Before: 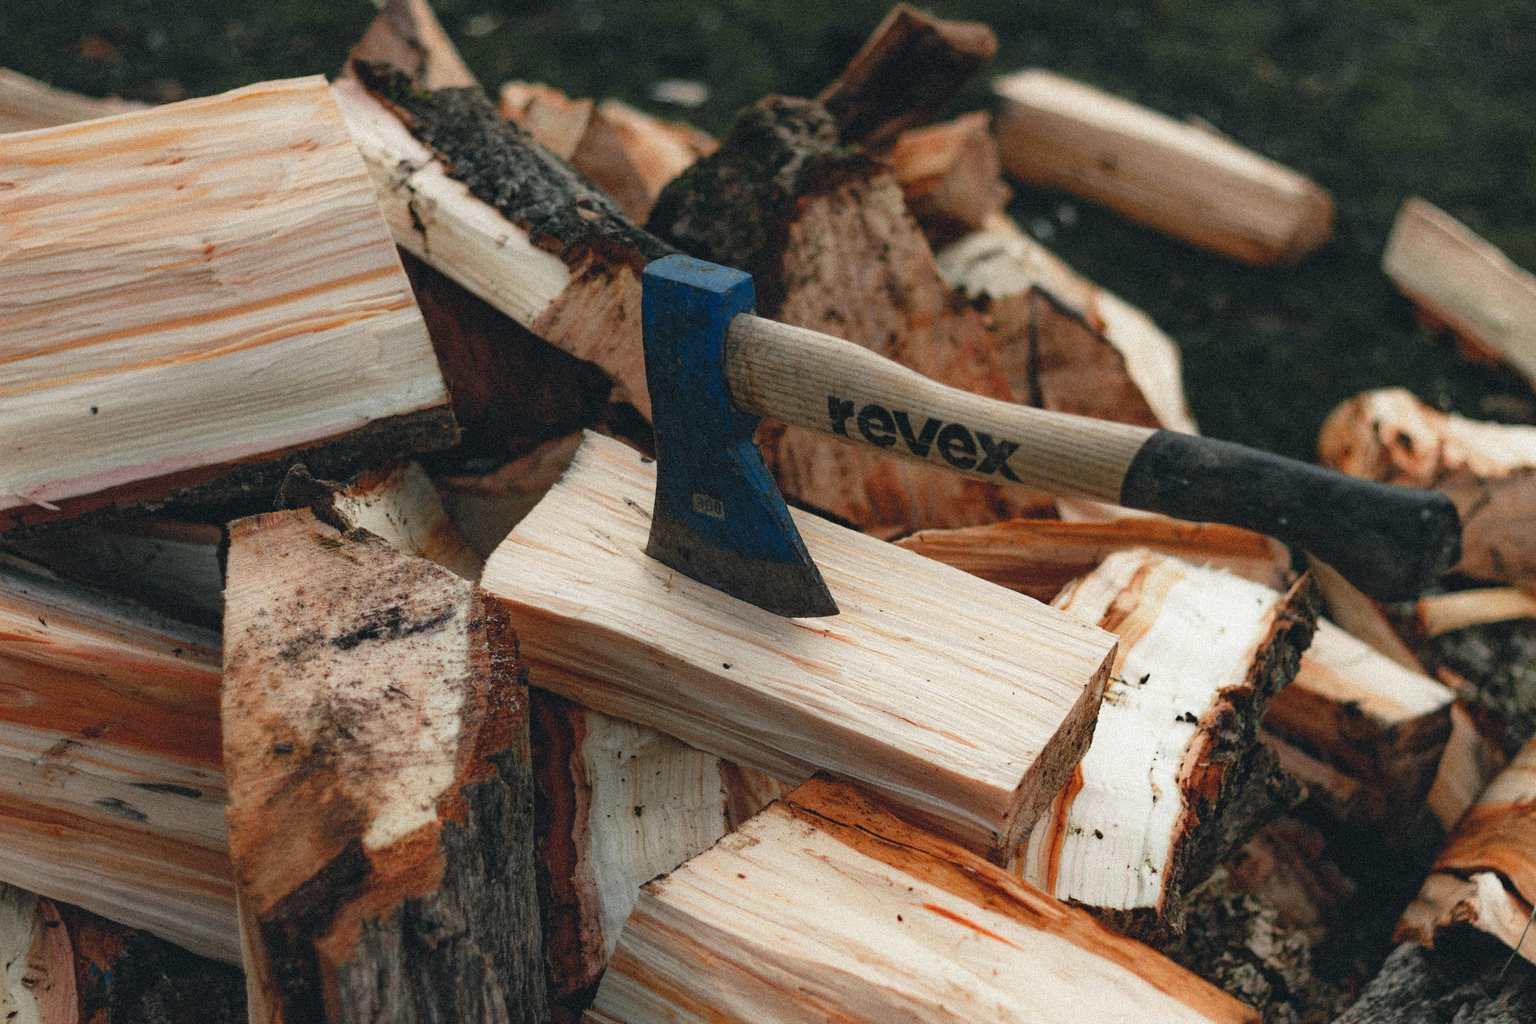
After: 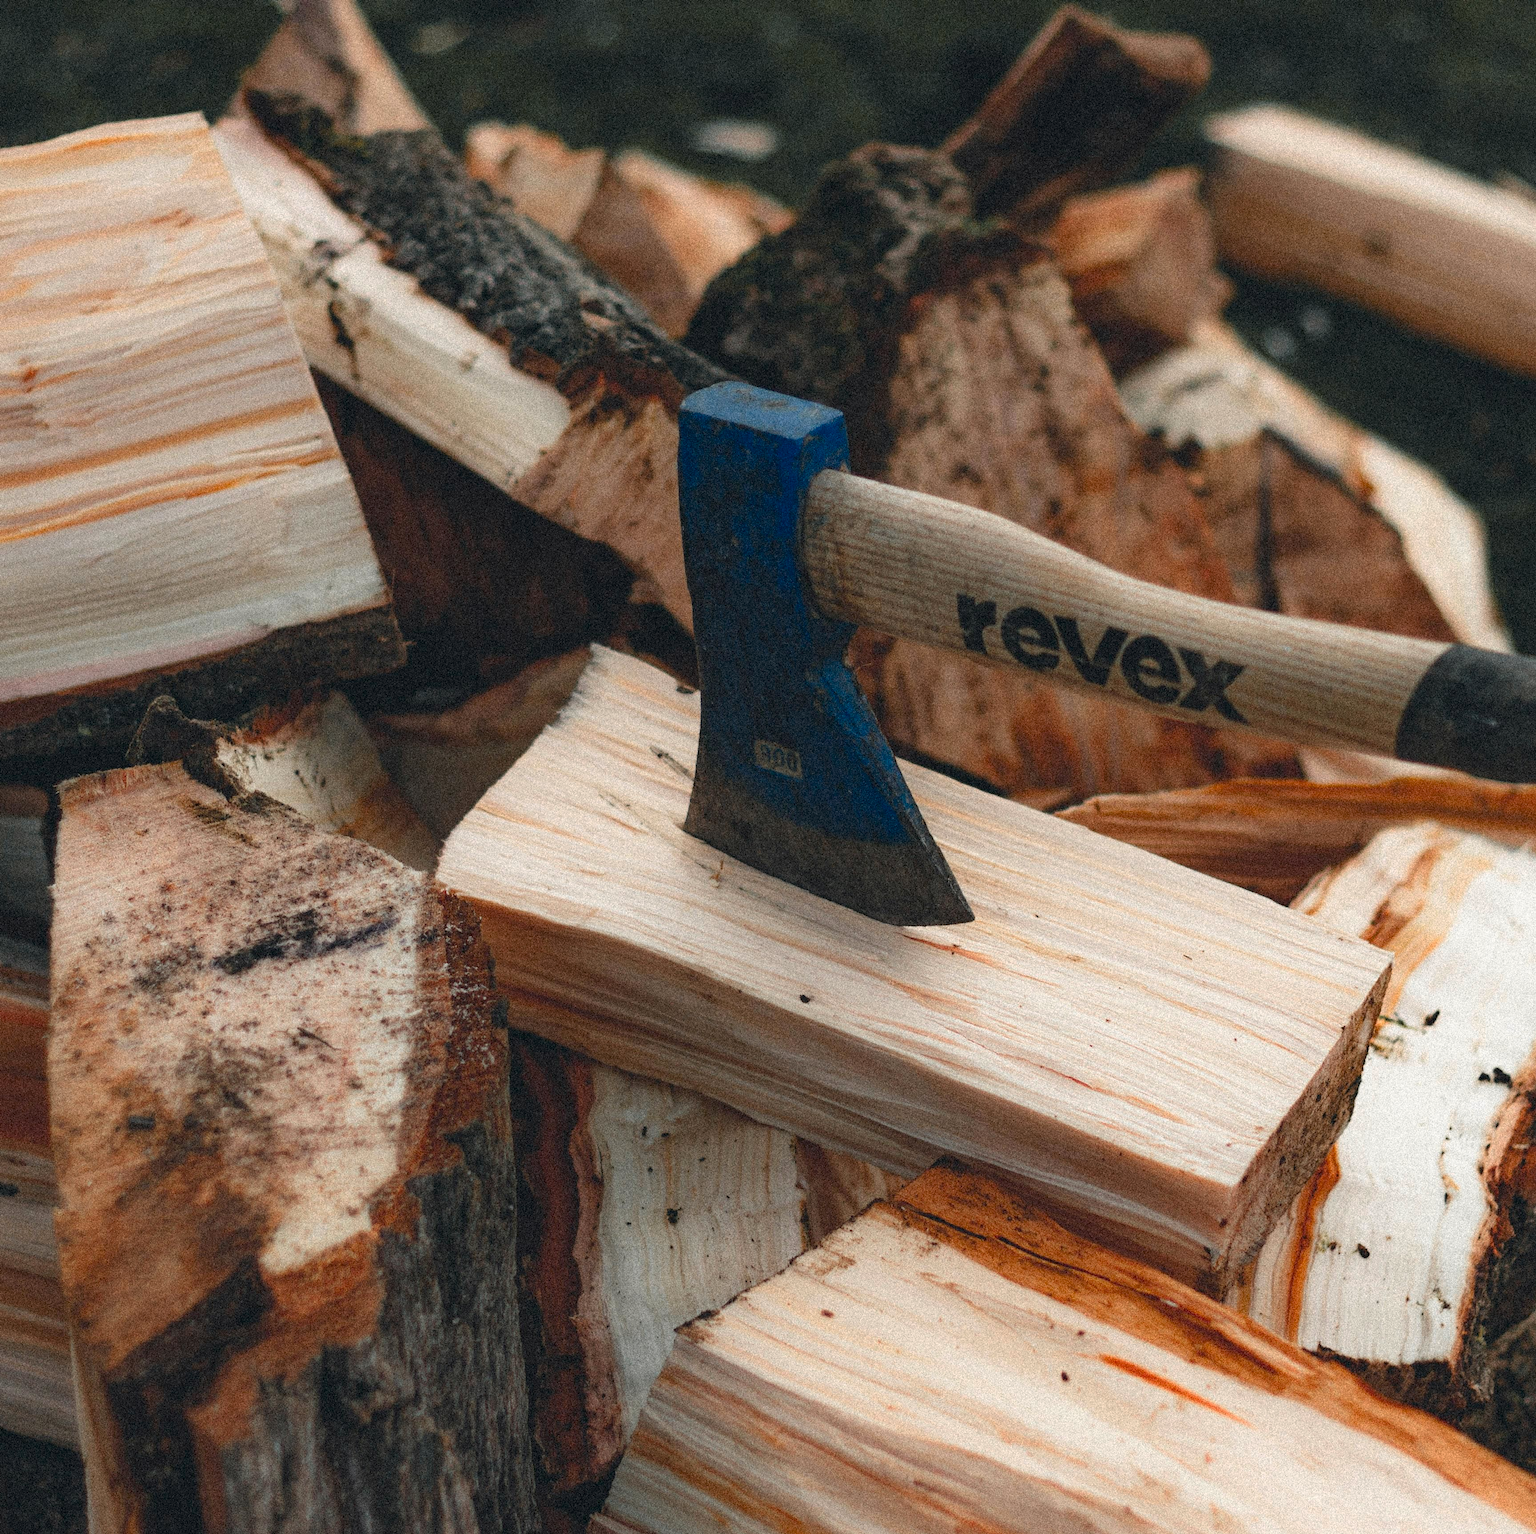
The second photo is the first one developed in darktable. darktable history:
crop and rotate: left 12.35%, right 20.934%
